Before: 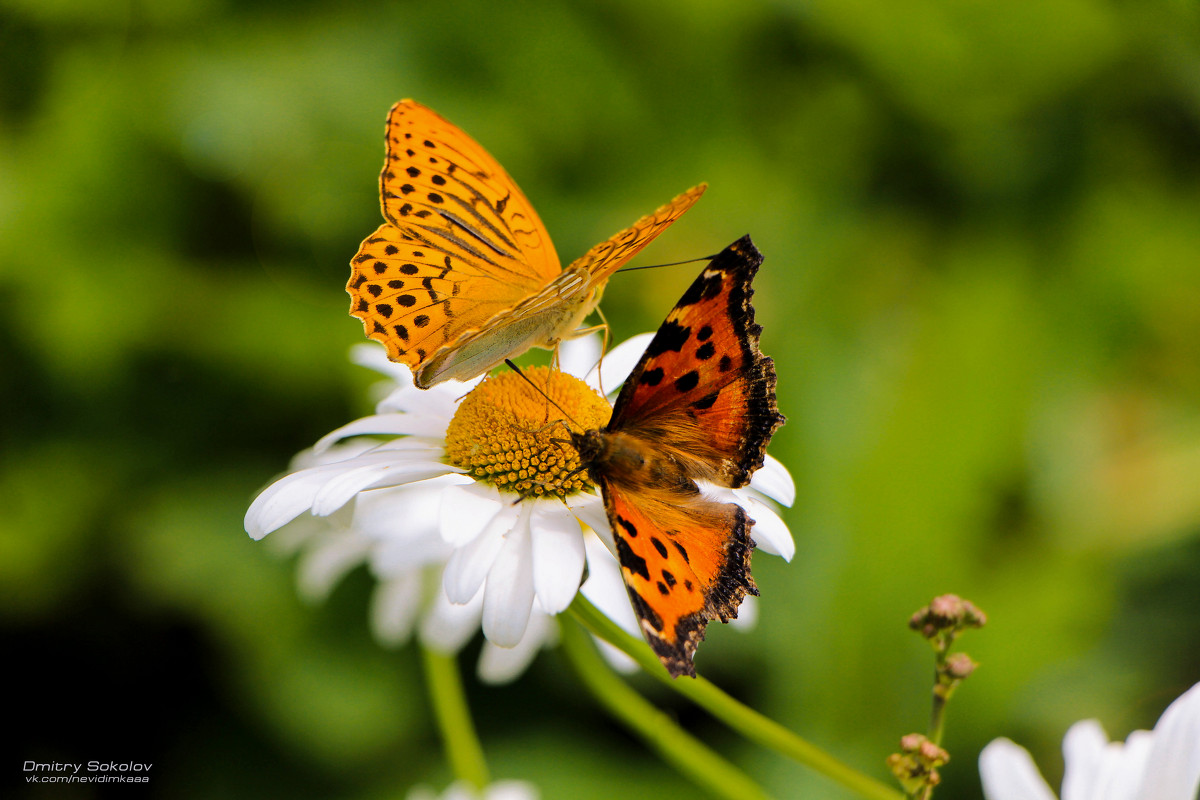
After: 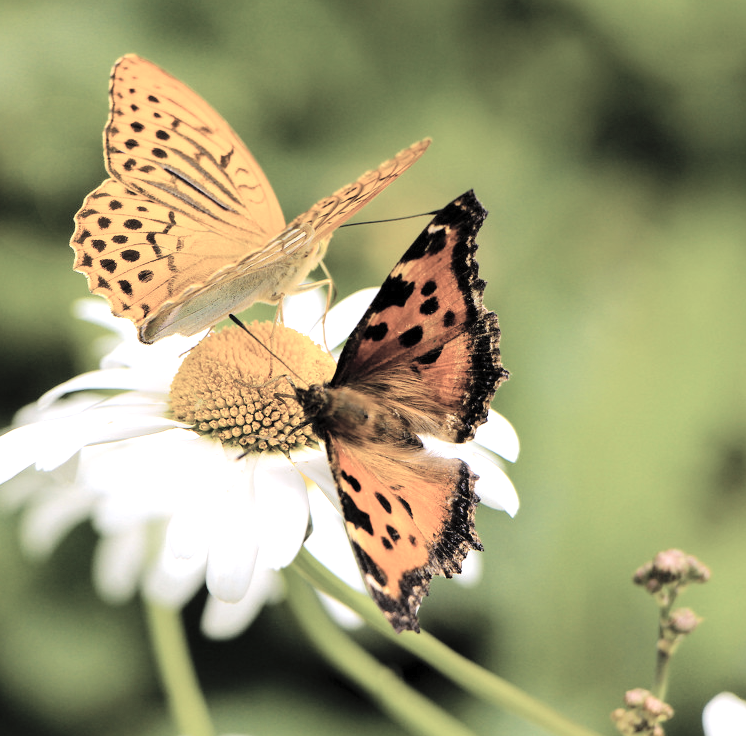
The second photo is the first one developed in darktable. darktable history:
crop and rotate: left 23.02%, top 5.632%, right 14.734%, bottom 2.298%
tone equalizer: -8 EV -0.789 EV, -7 EV -0.714 EV, -6 EV -0.586 EV, -5 EV -0.379 EV, -3 EV 0.377 EV, -2 EV 0.6 EV, -1 EV 0.696 EV, +0 EV 0.724 EV, mask exposure compensation -0.496 EV
contrast brightness saturation: brightness 0.183, saturation -0.513
